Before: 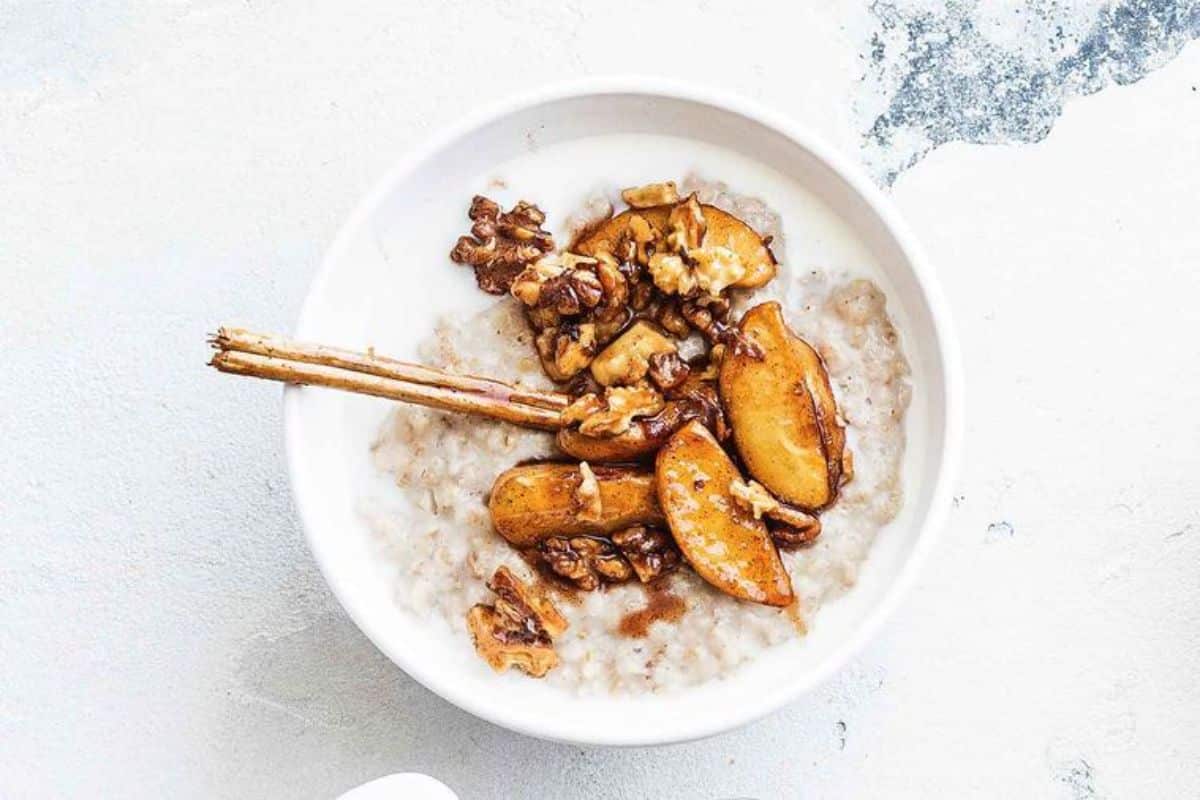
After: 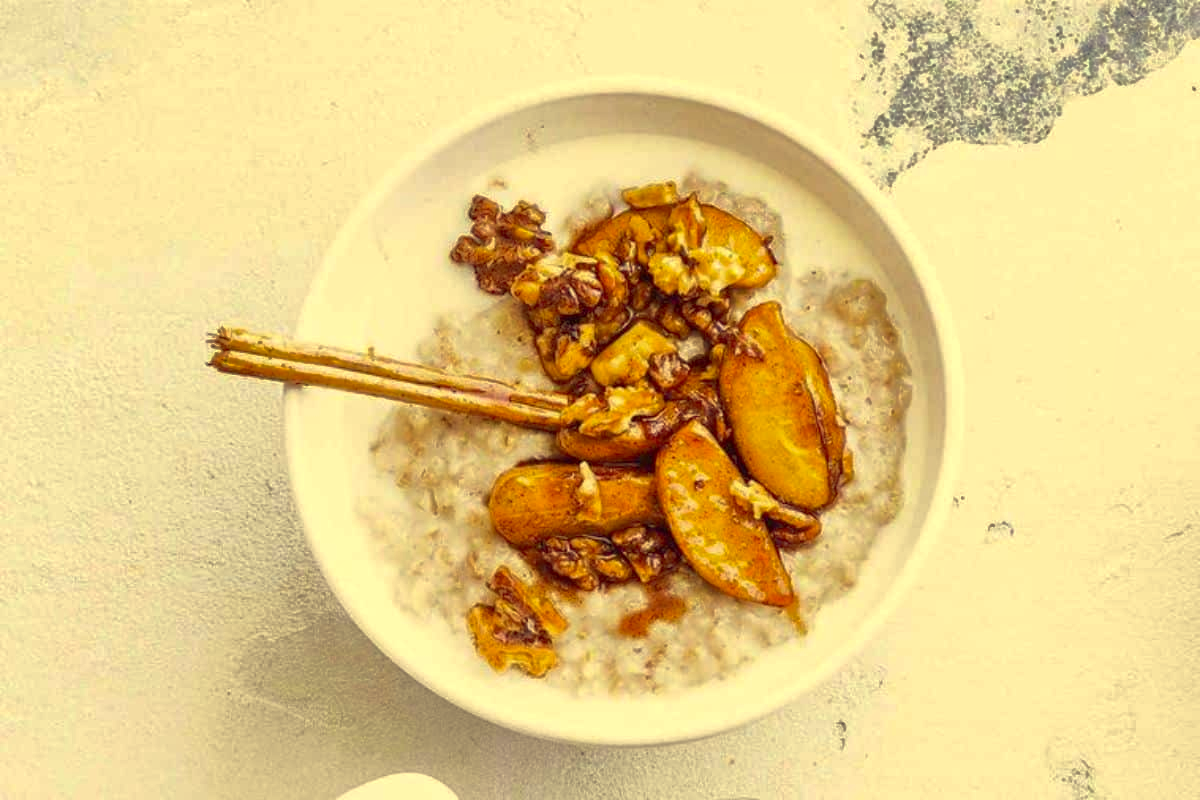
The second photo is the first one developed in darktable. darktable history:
color correction: highlights a* -0.482, highlights b* 40, shadows a* 9.8, shadows b* -0.161
shadows and highlights: on, module defaults
